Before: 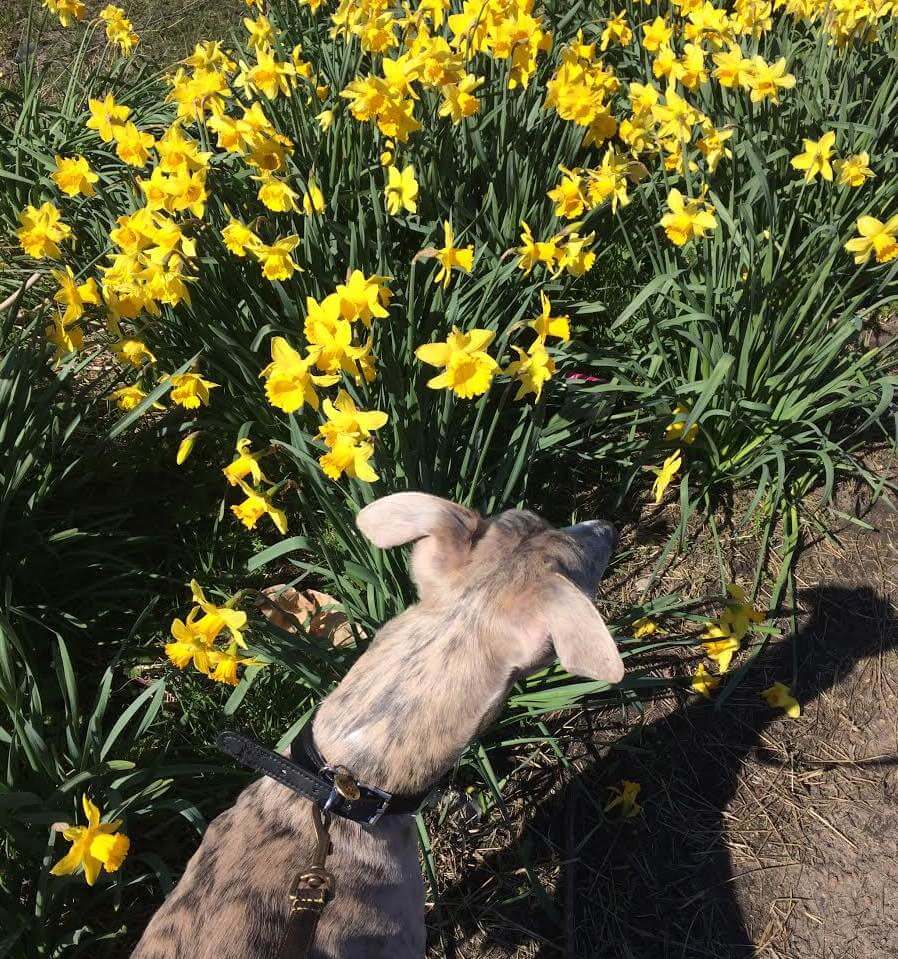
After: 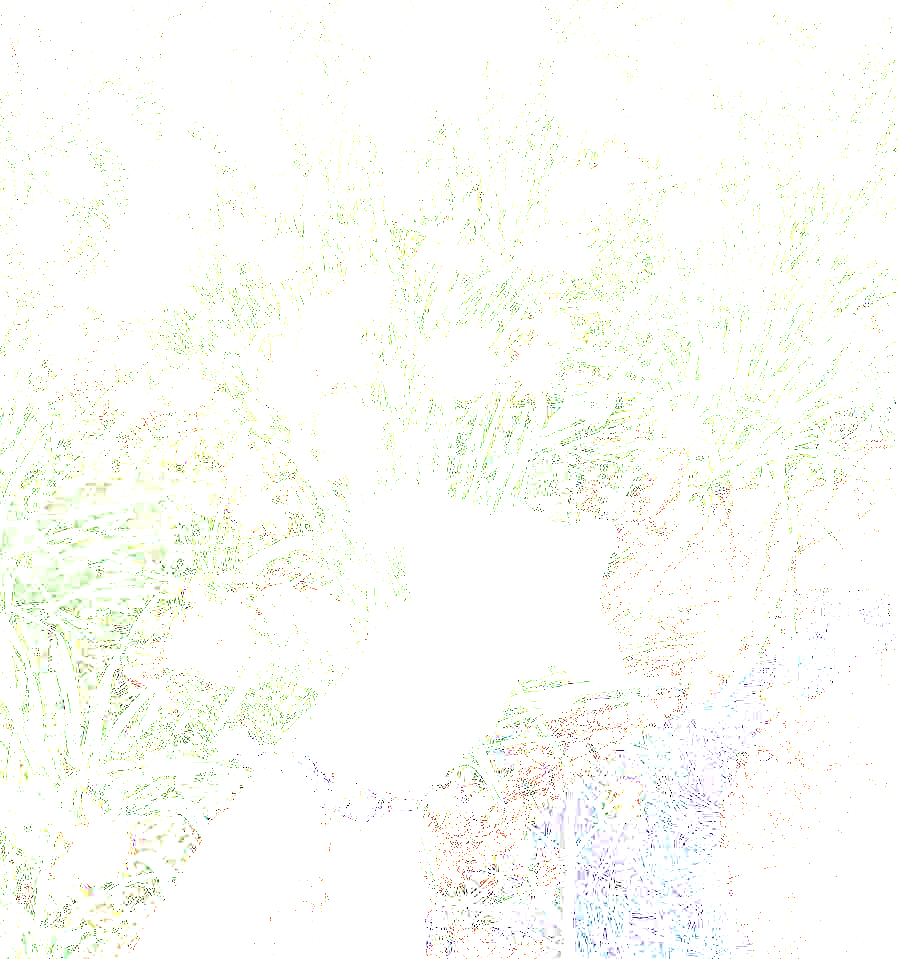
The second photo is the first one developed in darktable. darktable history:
white balance: emerald 1
exposure: exposure 8 EV, compensate highlight preservation false
color zones: curves: ch0 [(0, 0.559) (0.153, 0.551) (0.229, 0.5) (0.429, 0.5) (0.571, 0.5) (0.714, 0.5) (0.857, 0.5) (1, 0.559)]; ch1 [(0, 0.417) (0.112, 0.336) (0.213, 0.26) (0.429, 0.34) (0.571, 0.35) (0.683, 0.331) (0.857, 0.344) (1, 0.417)]
